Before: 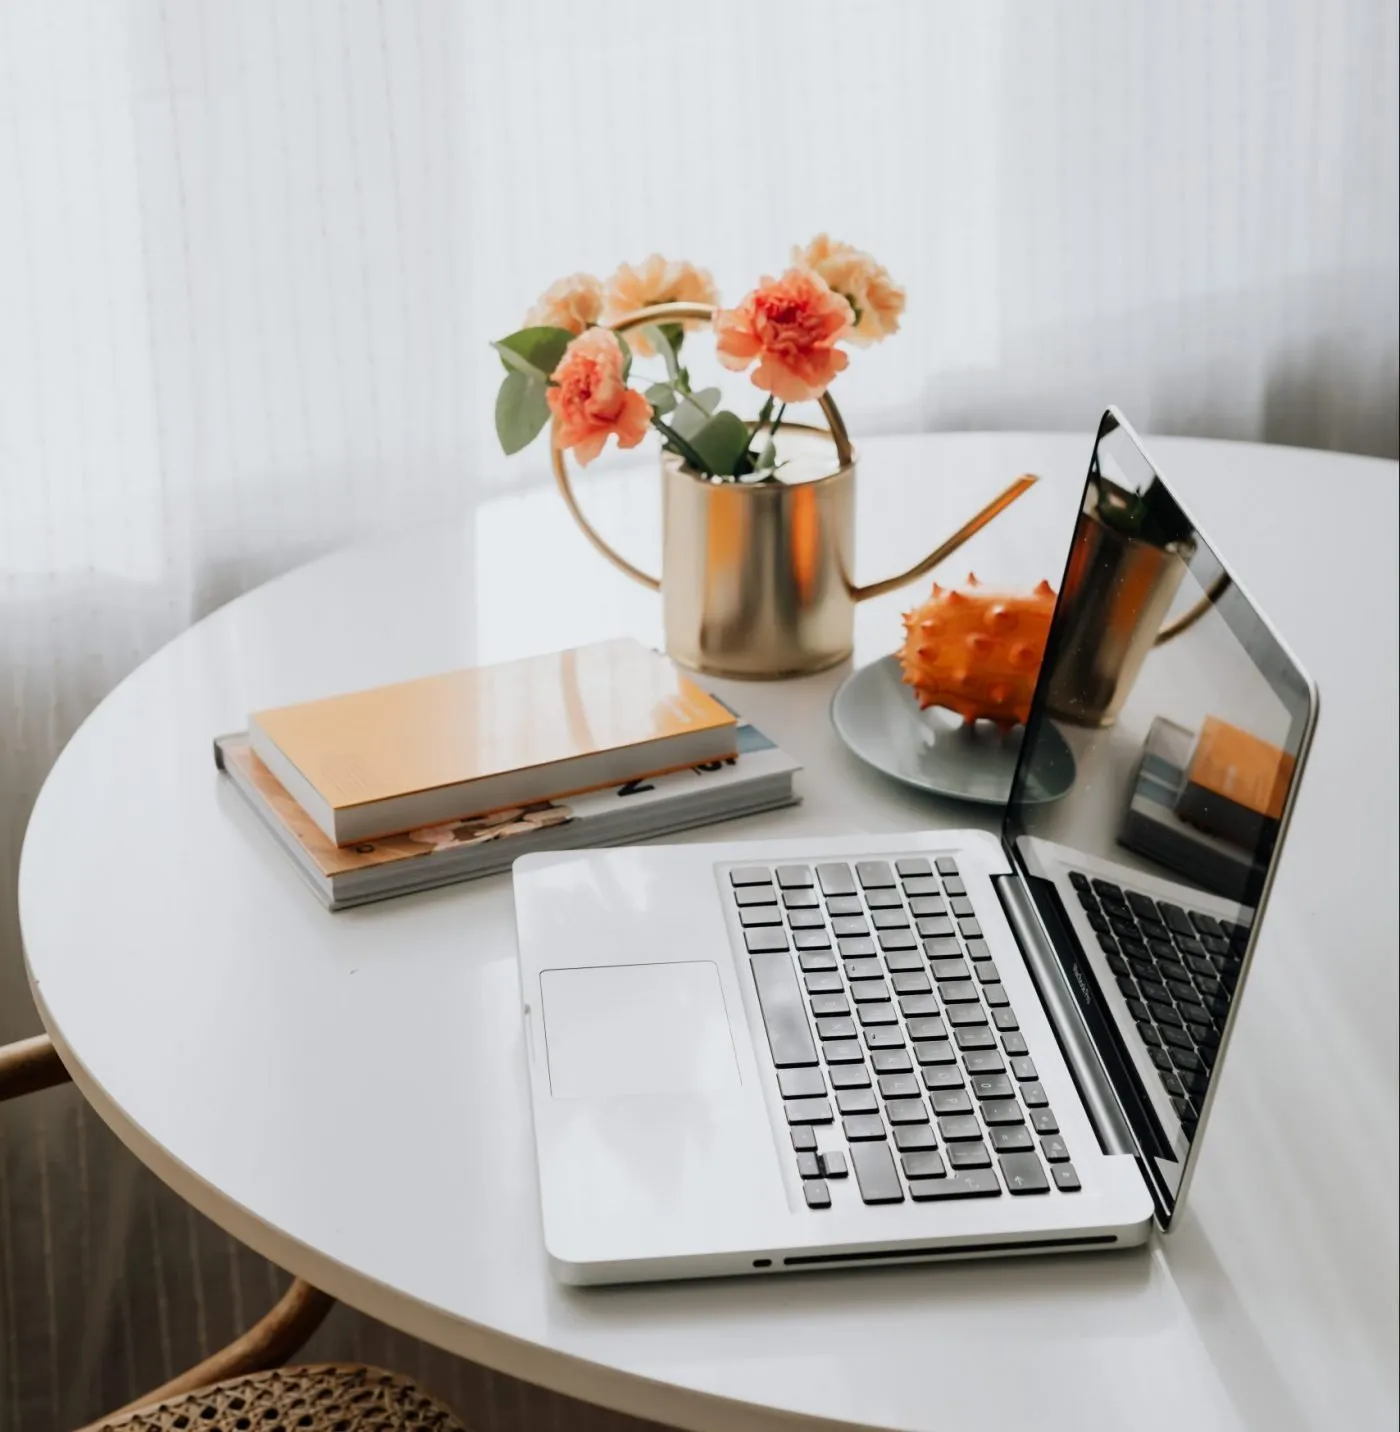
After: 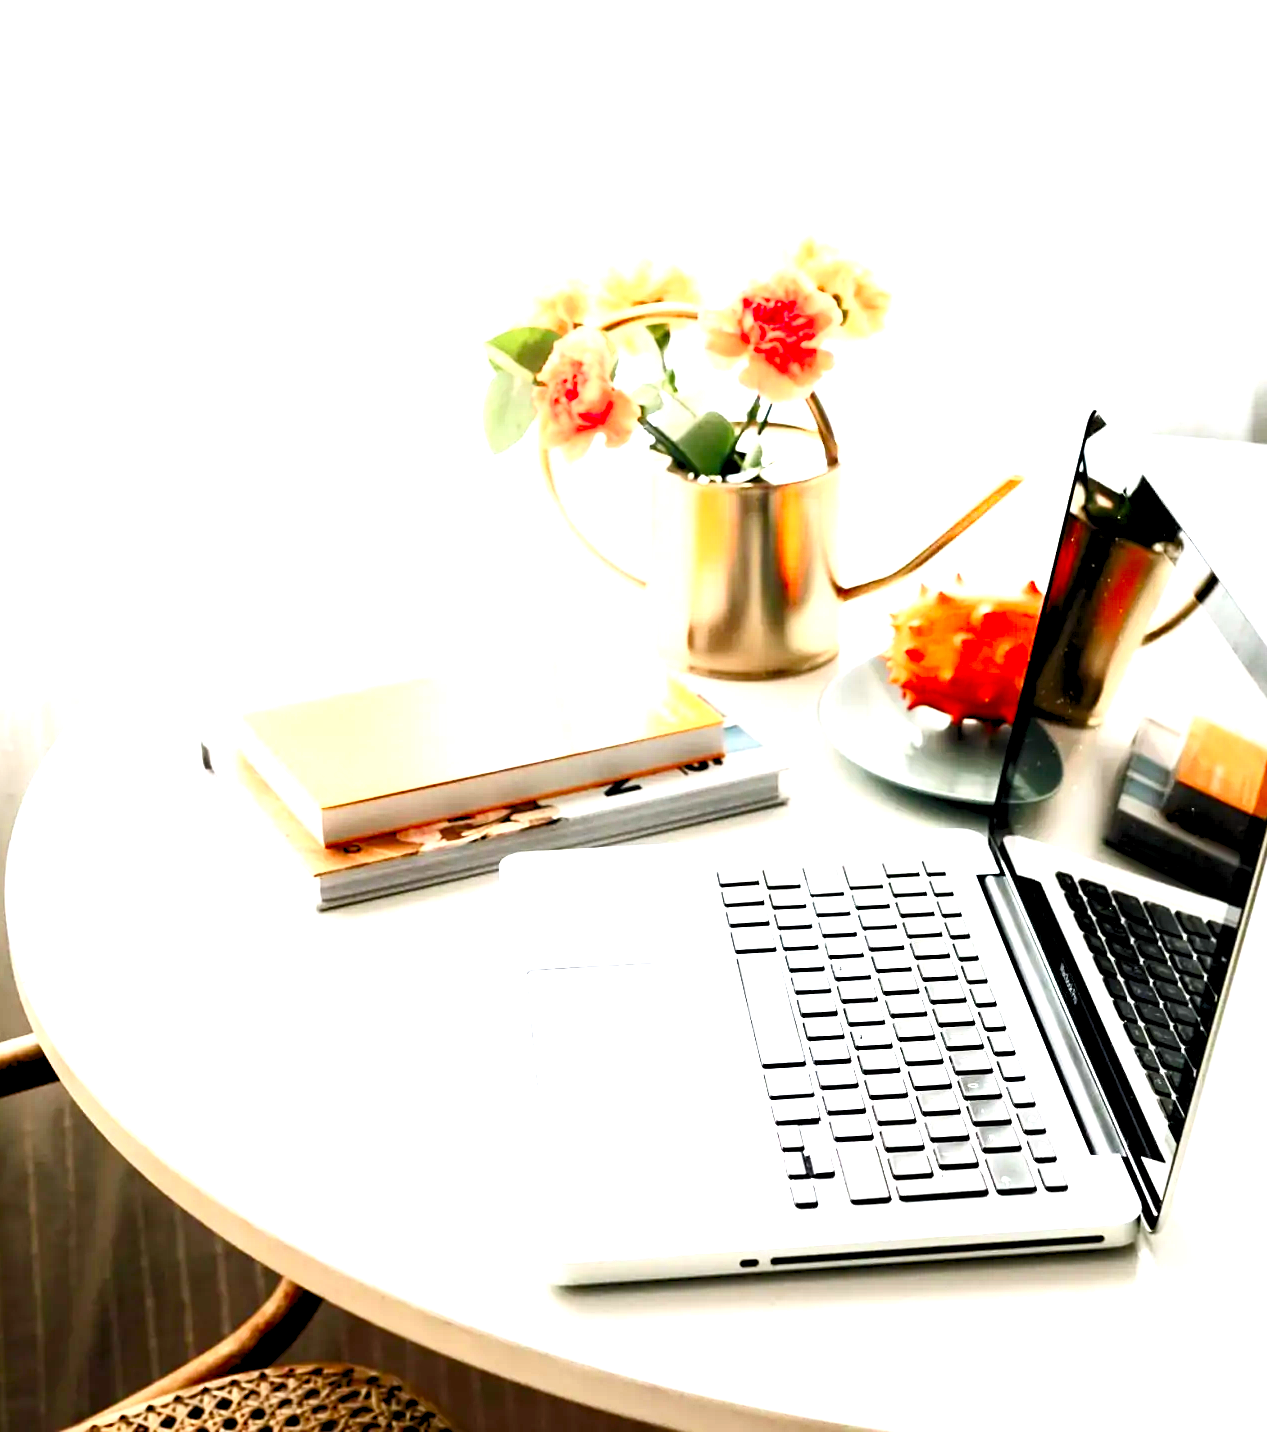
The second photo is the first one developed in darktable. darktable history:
crop and rotate: left 0.968%, right 8.47%
contrast brightness saturation: contrast 0.396, brightness 0.115, saturation 0.207
color correction: highlights b* -0.002, saturation 1.1
levels: levels [0.036, 0.364, 0.827]
tone equalizer: -8 EV -0.429 EV, -7 EV -0.367 EV, -6 EV -0.304 EV, -5 EV -0.229 EV, -3 EV 0.194 EV, -2 EV 0.32 EV, -1 EV 0.402 EV, +0 EV 0.445 EV
sharpen: amount 0.205
